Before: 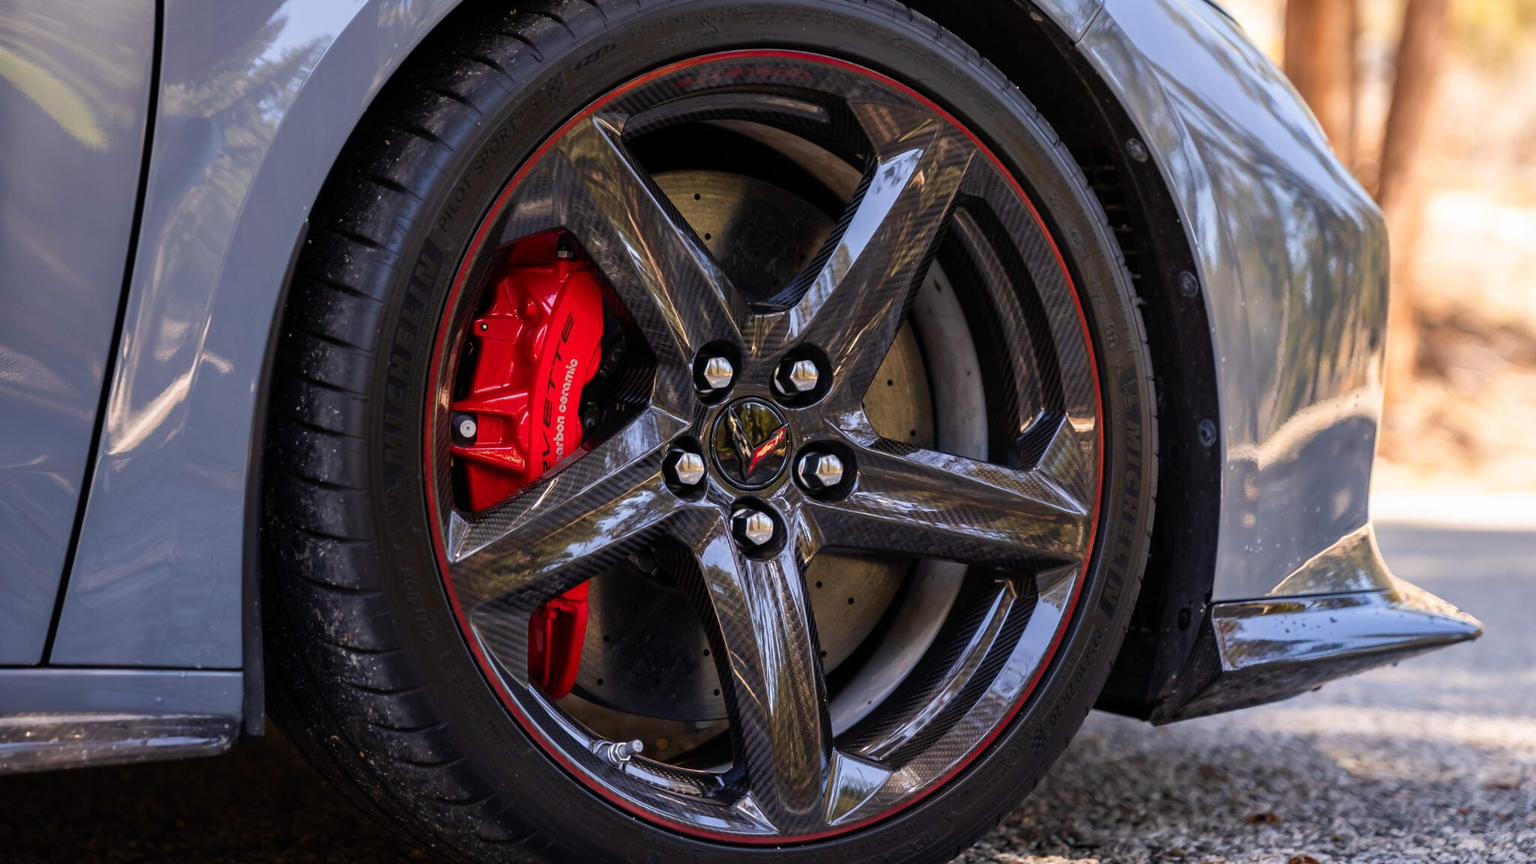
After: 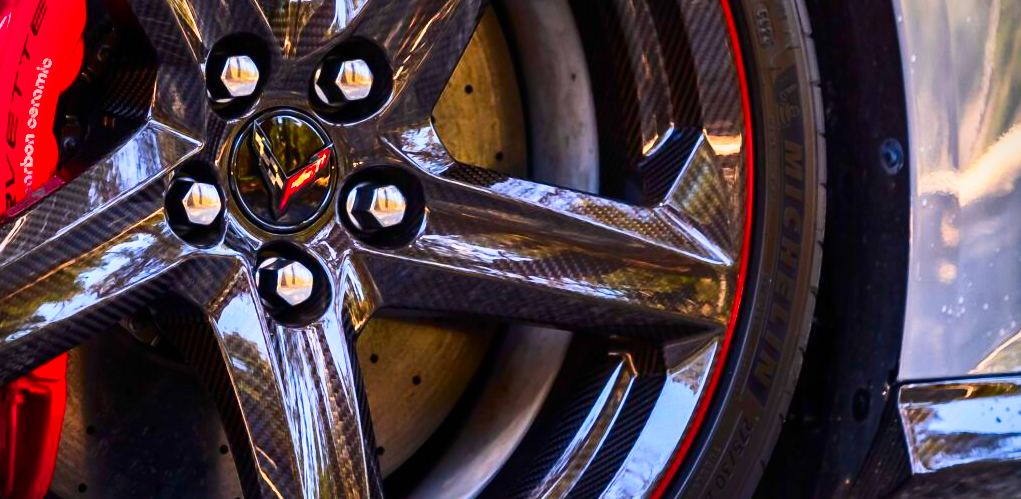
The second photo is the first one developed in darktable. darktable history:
crop: left 35.066%, top 36.599%, right 15.061%, bottom 20.017%
vignetting: fall-off start 91.46%, unbound false
contrast brightness saturation: contrast 0.265, brightness 0.012, saturation 0.873
base curve: curves: ch0 [(0, 0) (0.088, 0.125) (0.176, 0.251) (0.354, 0.501) (0.613, 0.749) (1, 0.877)], preserve colors none
